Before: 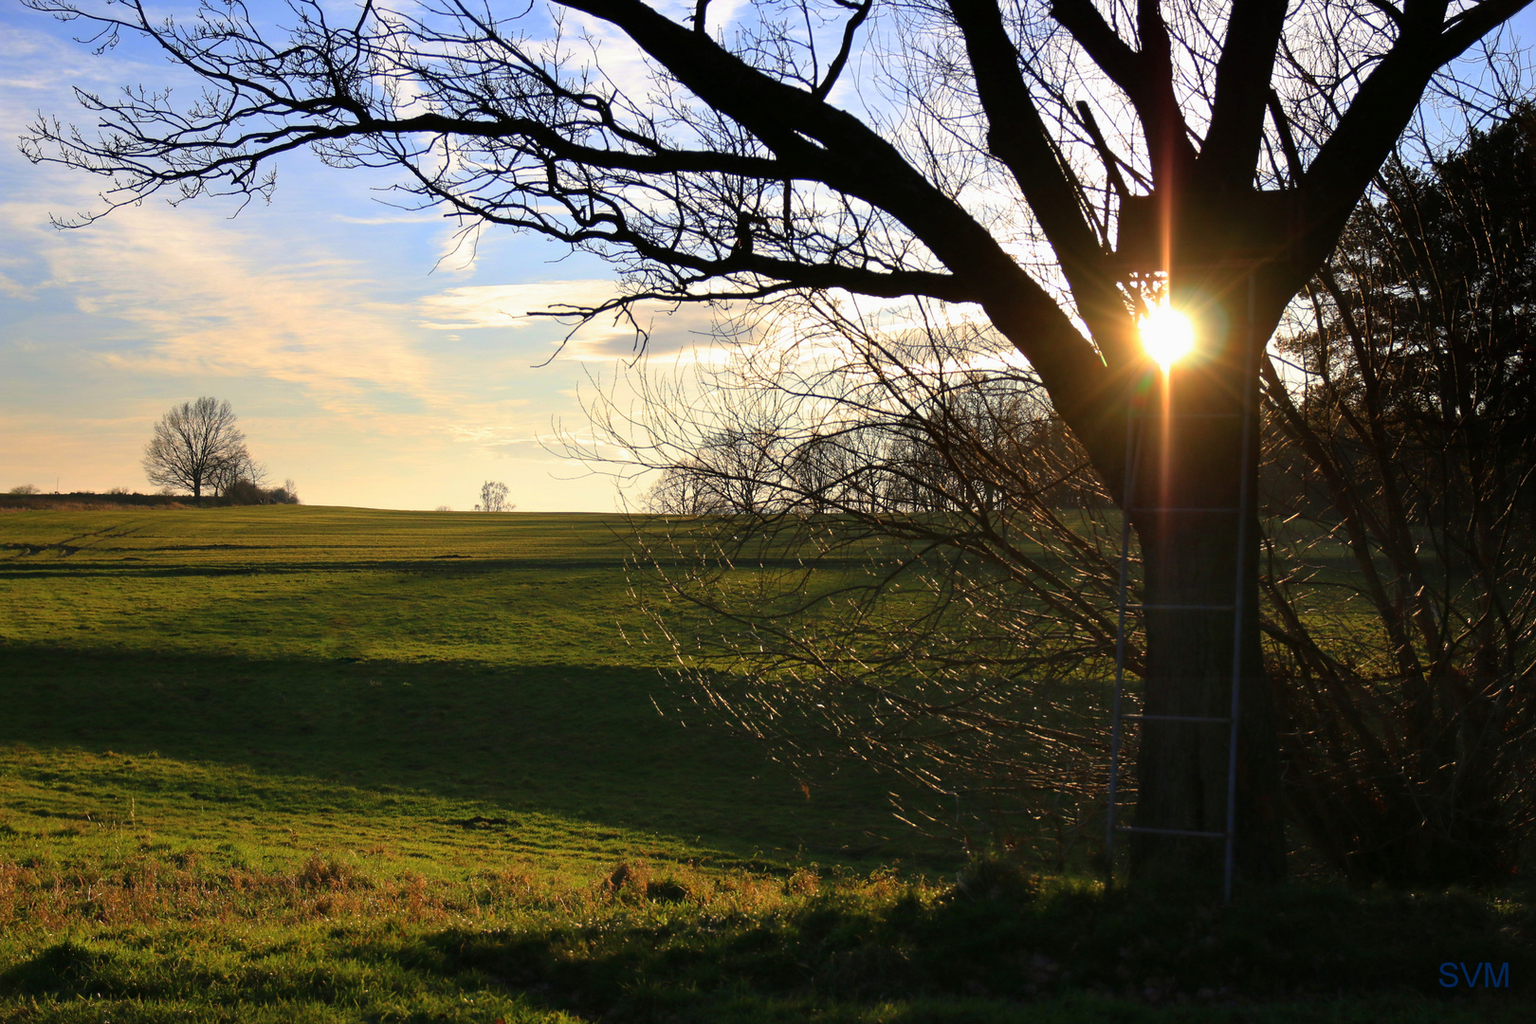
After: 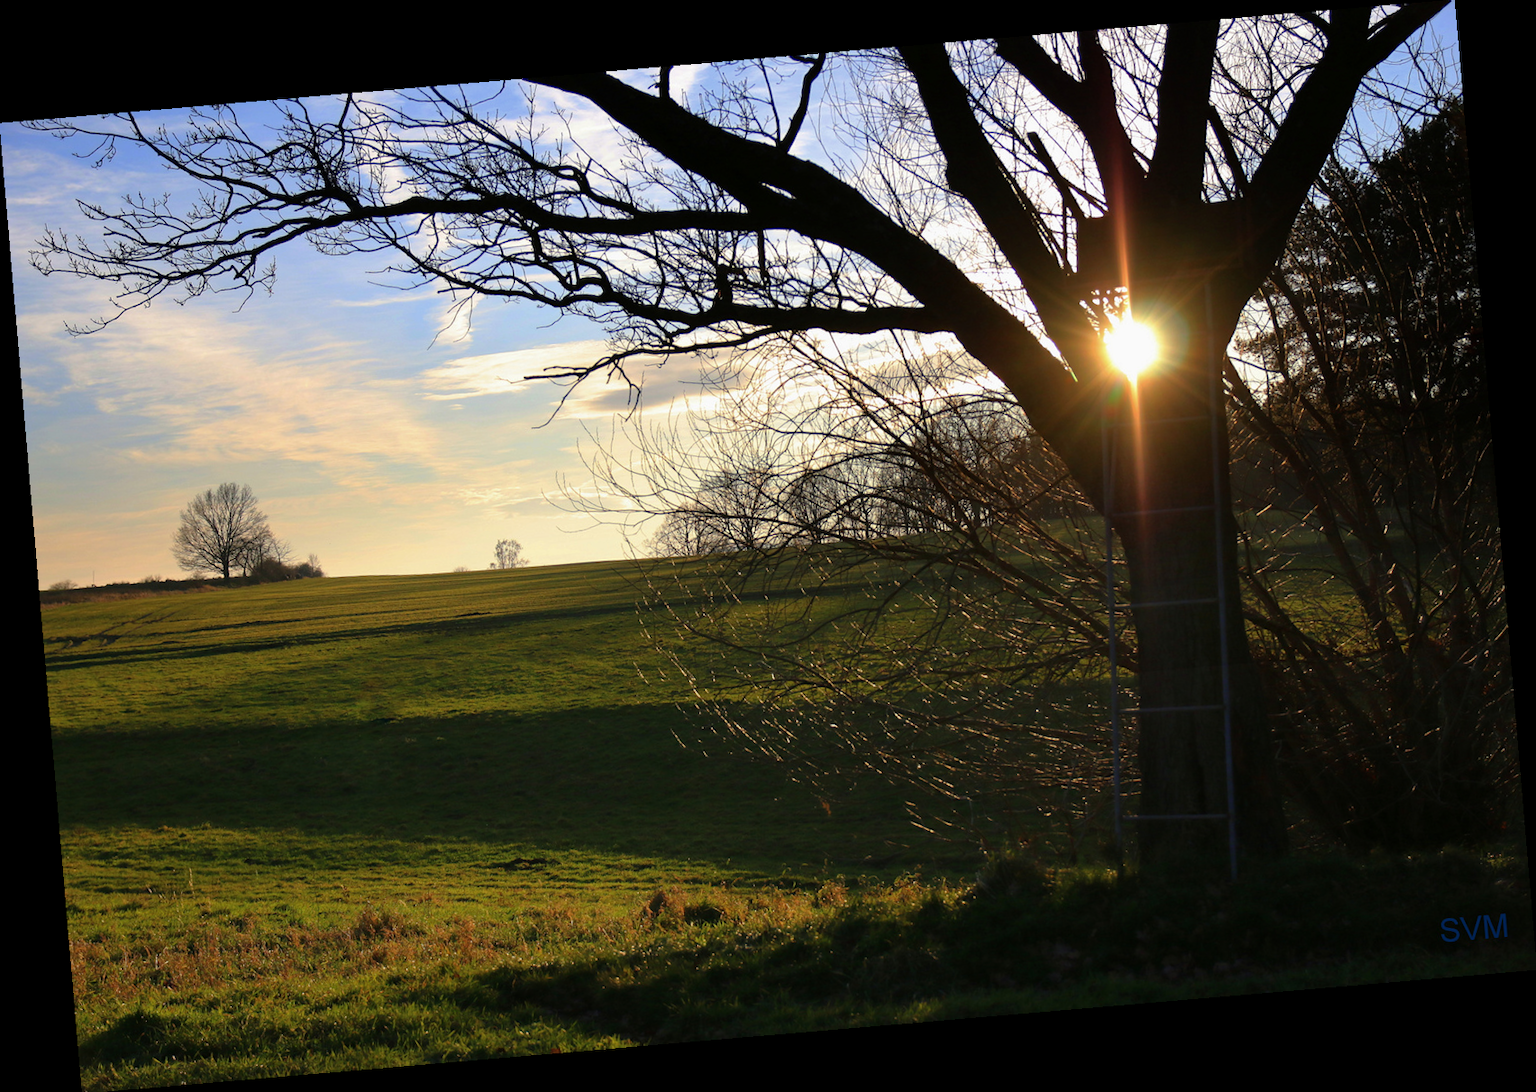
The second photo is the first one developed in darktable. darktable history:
base curve: curves: ch0 [(0, 0) (0.74, 0.67) (1, 1)]
rotate and perspective: rotation -4.86°, automatic cropping off
